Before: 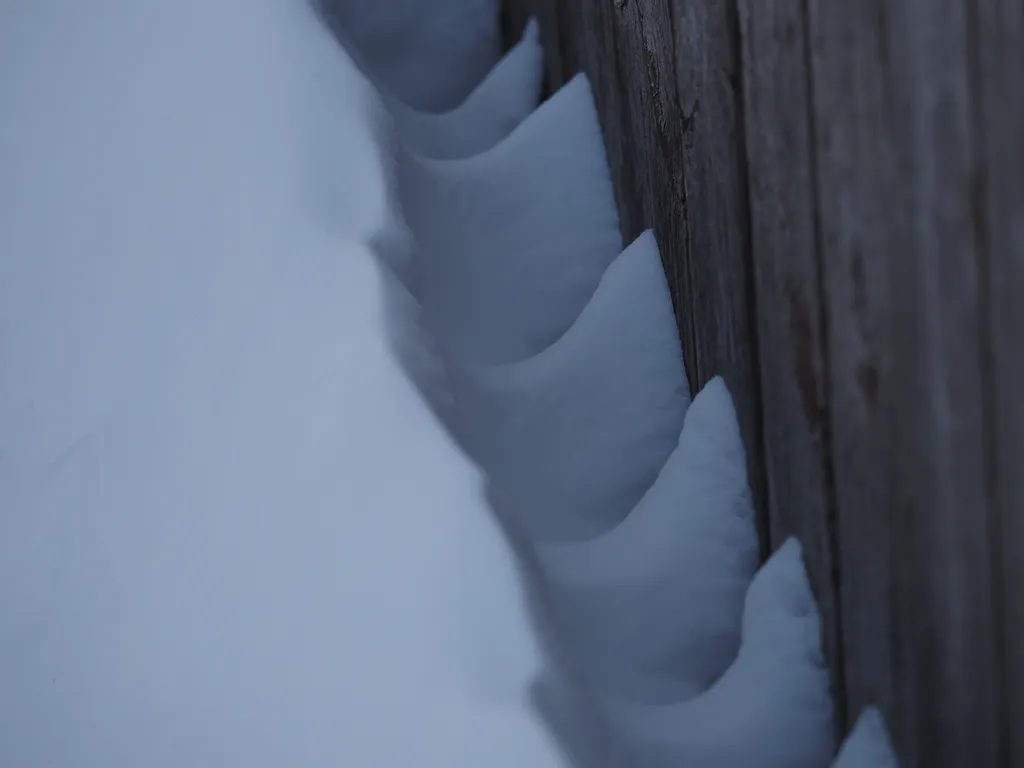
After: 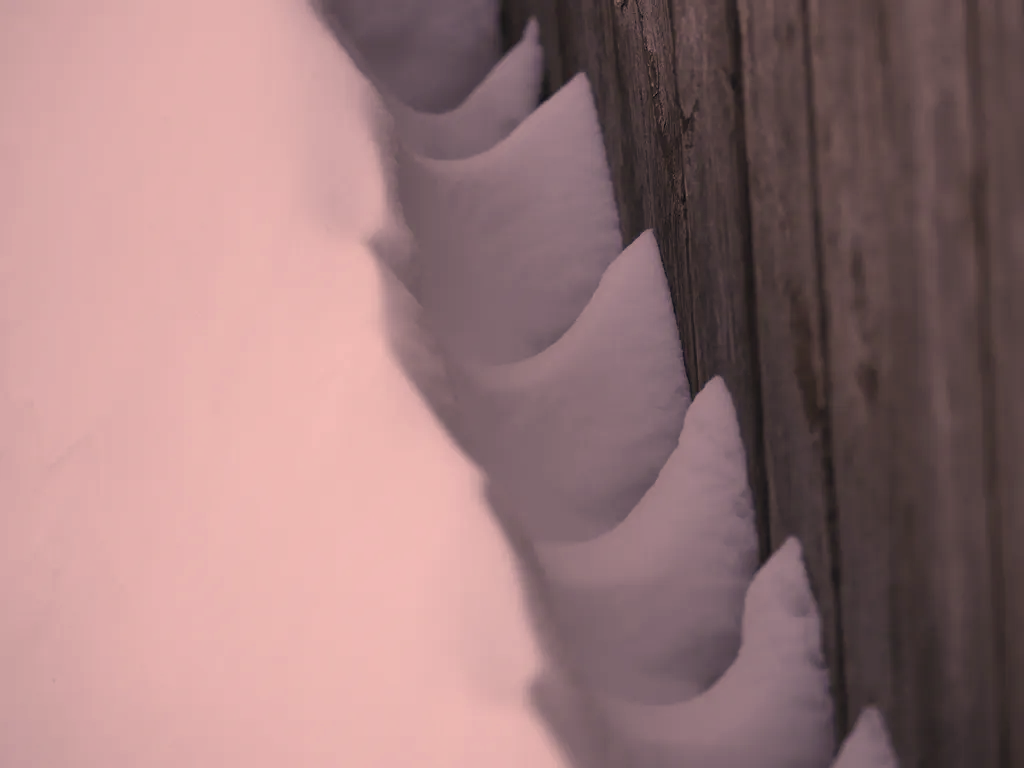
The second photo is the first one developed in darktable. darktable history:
color correction: highlights a* 39.32, highlights b* 39.91, saturation 0.69
exposure: black level correction 0, exposure 0.596 EV, compensate highlight preservation false
